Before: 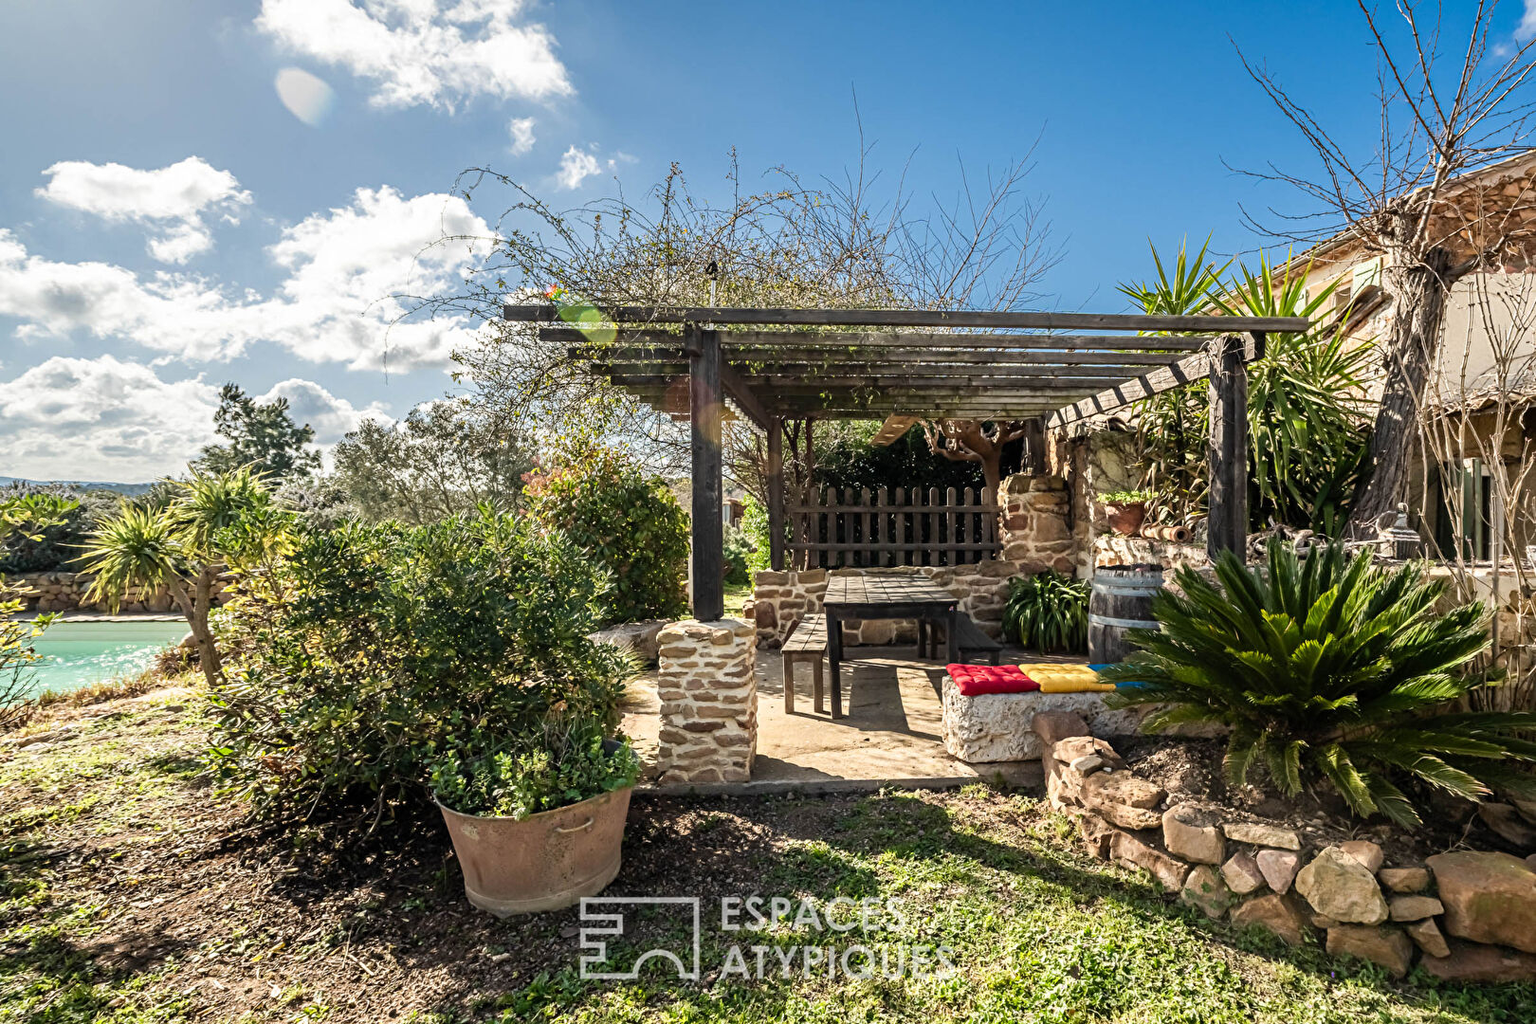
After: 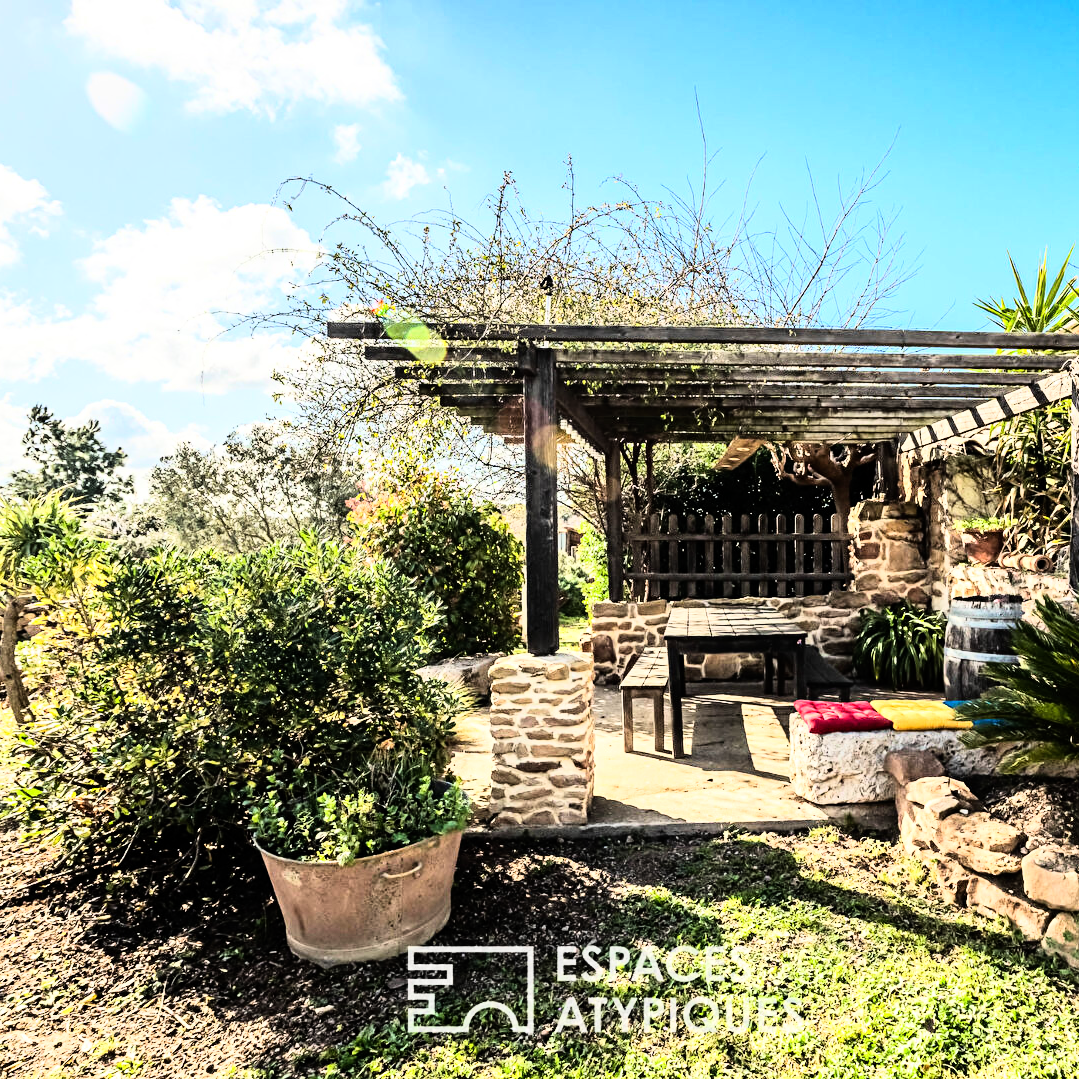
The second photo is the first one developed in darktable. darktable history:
crop and rotate: left 12.648%, right 20.685%
rgb curve: curves: ch0 [(0, 0) (0.21, 0.15) (0.24, 0.21) (0.5, 0.75) (0.75, 0.96) (0.89, 0.99) (1, 1)]; ch1 [(0, 0.02) (0.21, 0.13) (0.25, 0.2) (0.5, 0.67) (0.75, 0.9) (0.89, 0.97) (1, 1)]; ch2 [(0, 0.02) (0.21, 0.13) (0.25, 0.2) (0.5, 0.67) (0.75, 0.9) (0.89, 0.97) (1, 1)], compensate middle gray true
